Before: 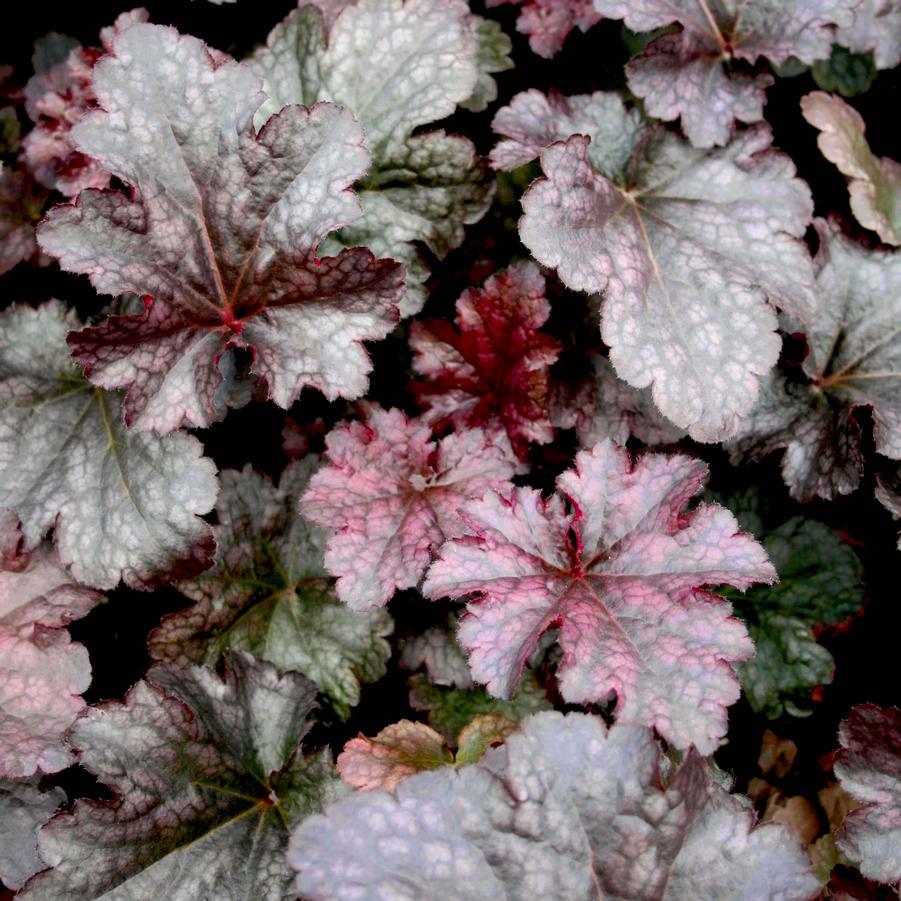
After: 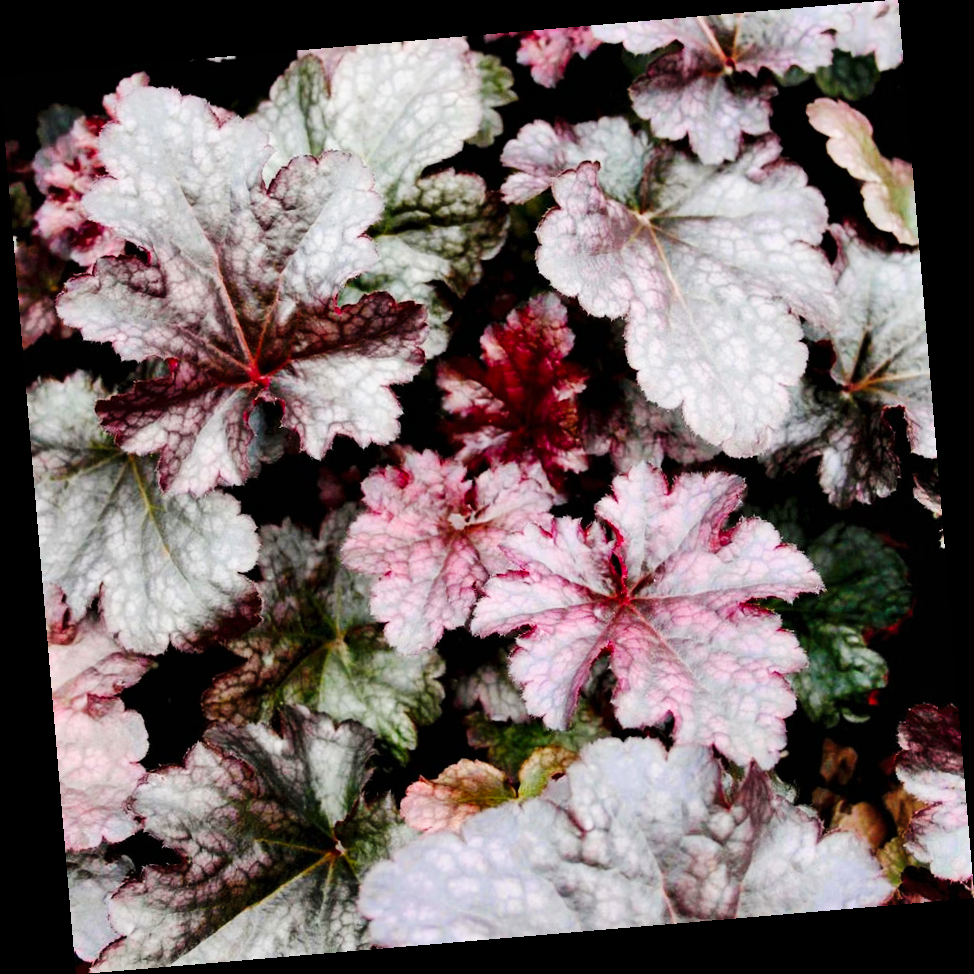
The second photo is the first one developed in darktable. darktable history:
rotate and perspective: rotation -4.86°, automatic cropping off
shadows and highlights: highlights color adjustment 0%, low approximation 0.01, soften with gaussian
base curve: curves: ch0 [(0, 0) (0.036, 0.025) (0.121, 0.166) (0.206, 0.329) (0.605, 0.79) (1, 1)], preserve colors none
